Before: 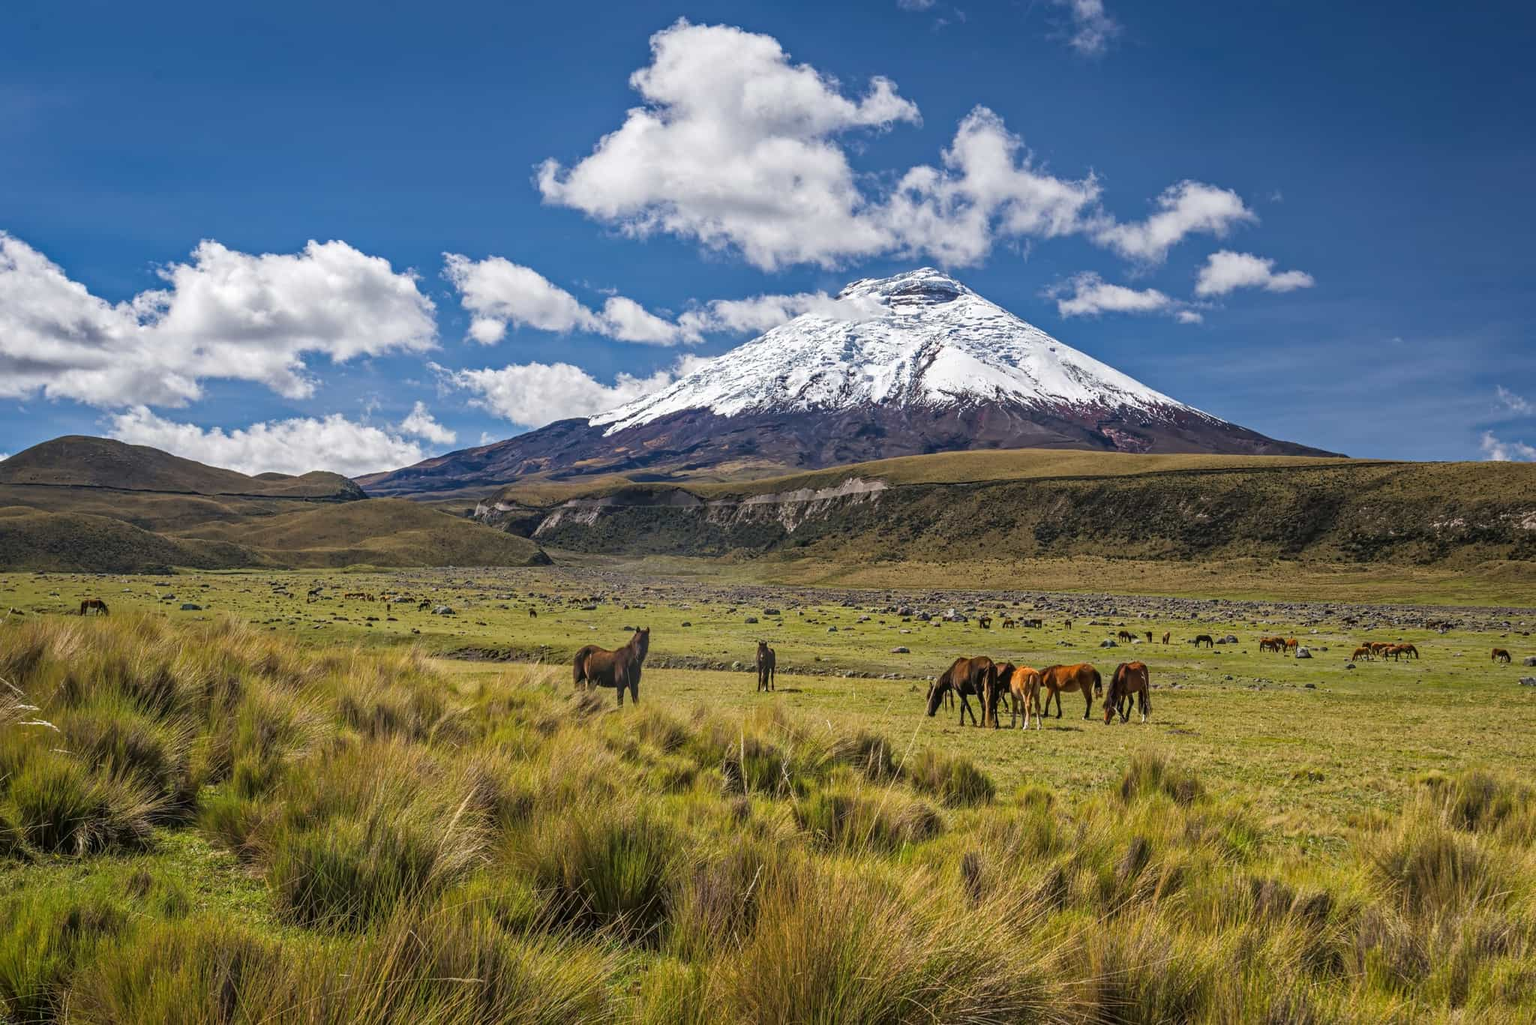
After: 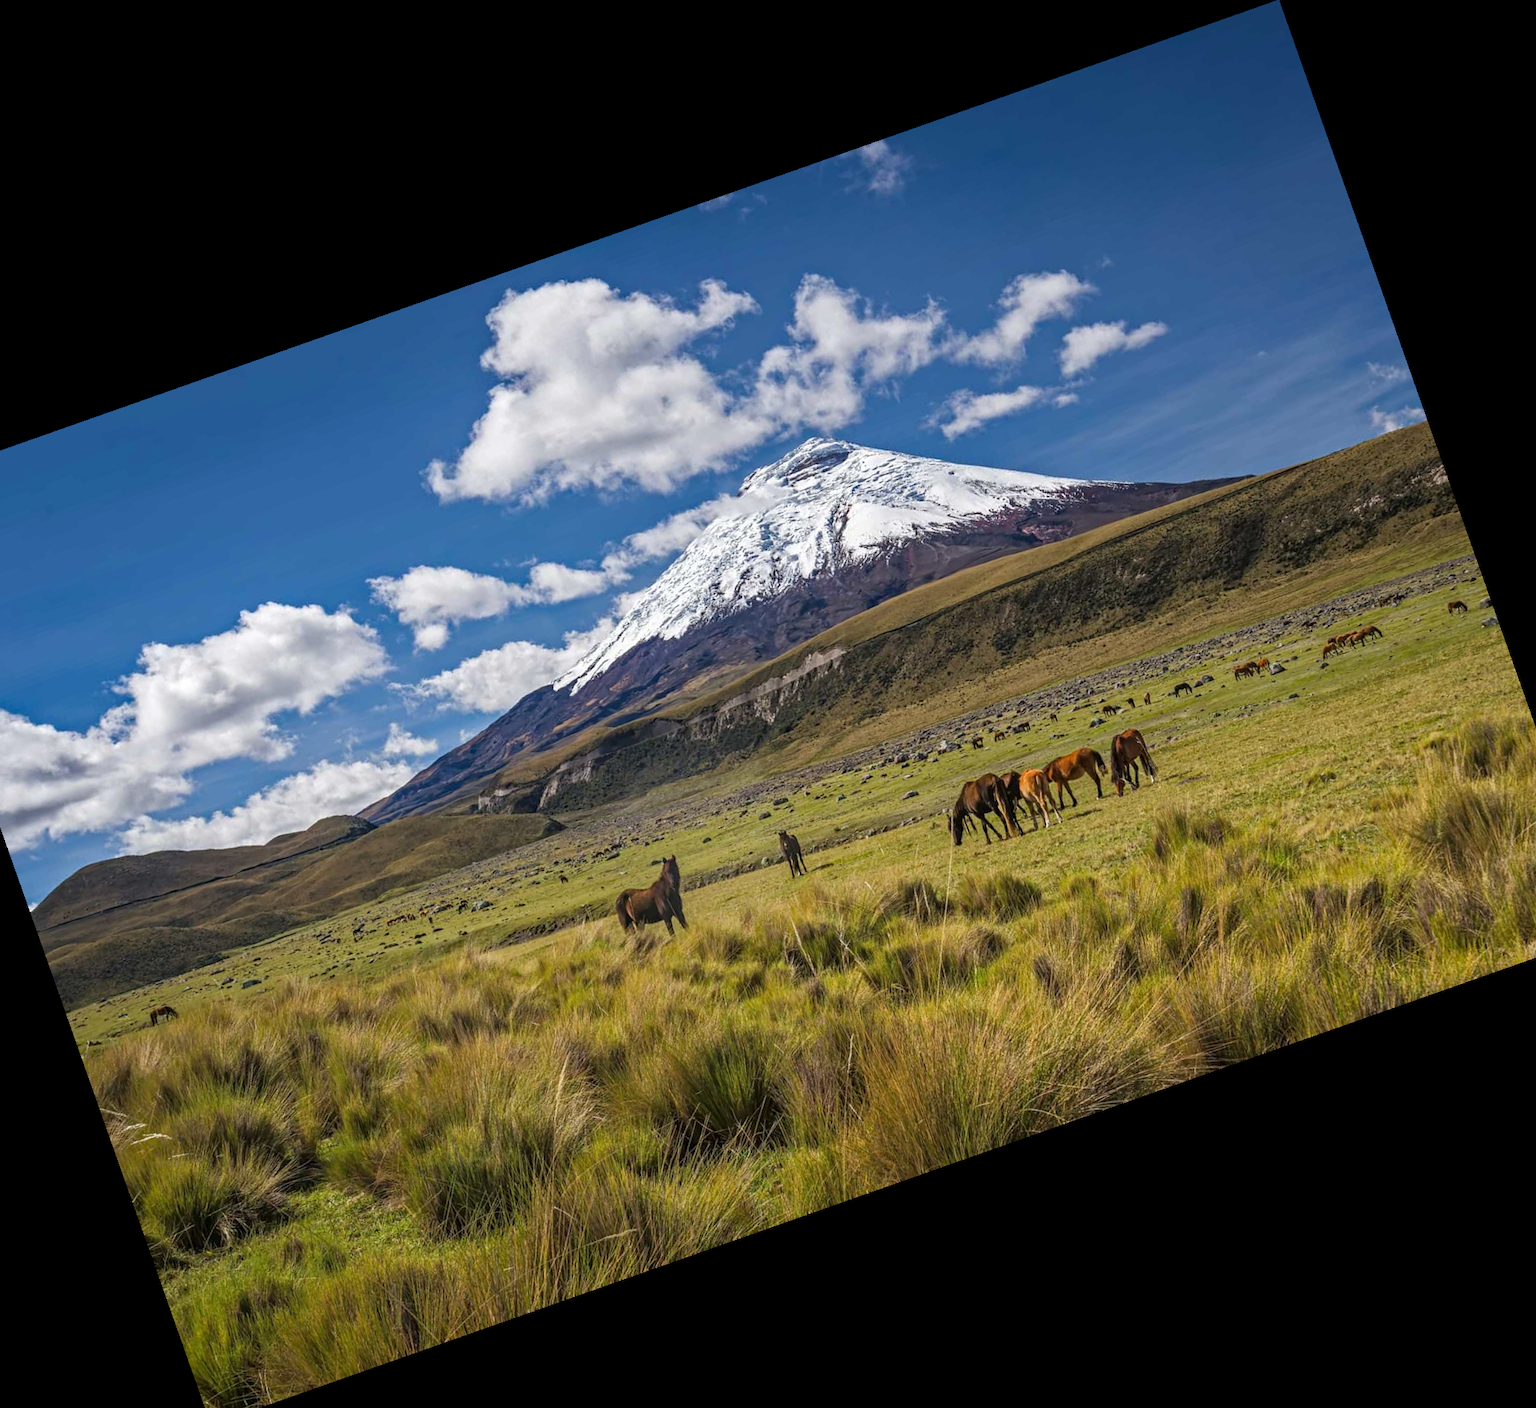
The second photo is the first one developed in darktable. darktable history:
crop and rotate: angle 19.43°, left 6.812%, right 4.125%, bottom 1.087%
haze removal: strength 0.1, compatibility mode true, adaptive false
